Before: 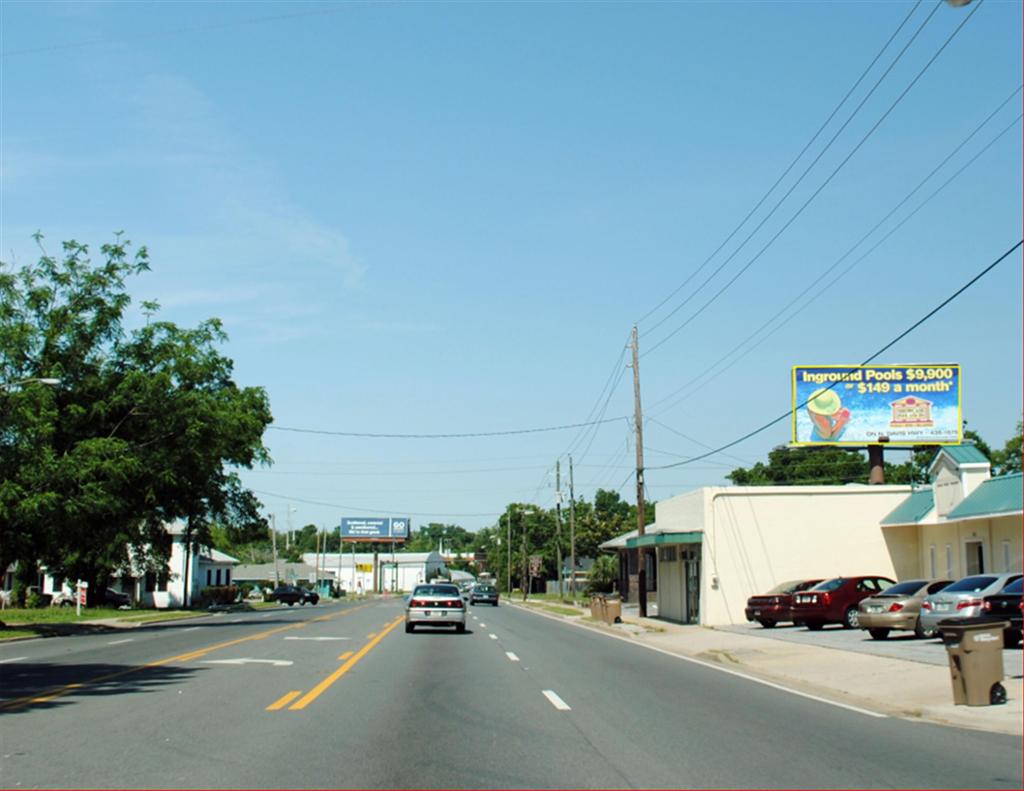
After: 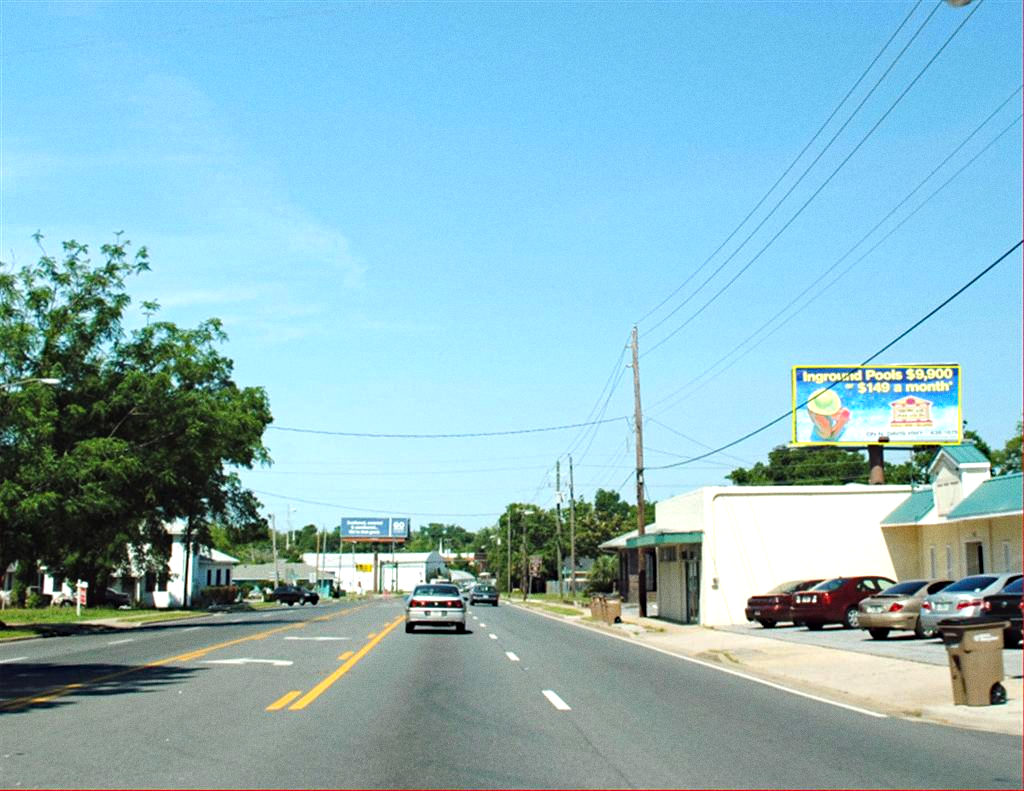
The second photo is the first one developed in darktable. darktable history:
exposure: black level correction -0.002, exposure 0.54 EV, compensate highlight preservation false
grain: coarseness 7.08 ISO, strength 21.67%, mid-tones bias 59.58%
haze removal: compatibility mode true, adaptive false
